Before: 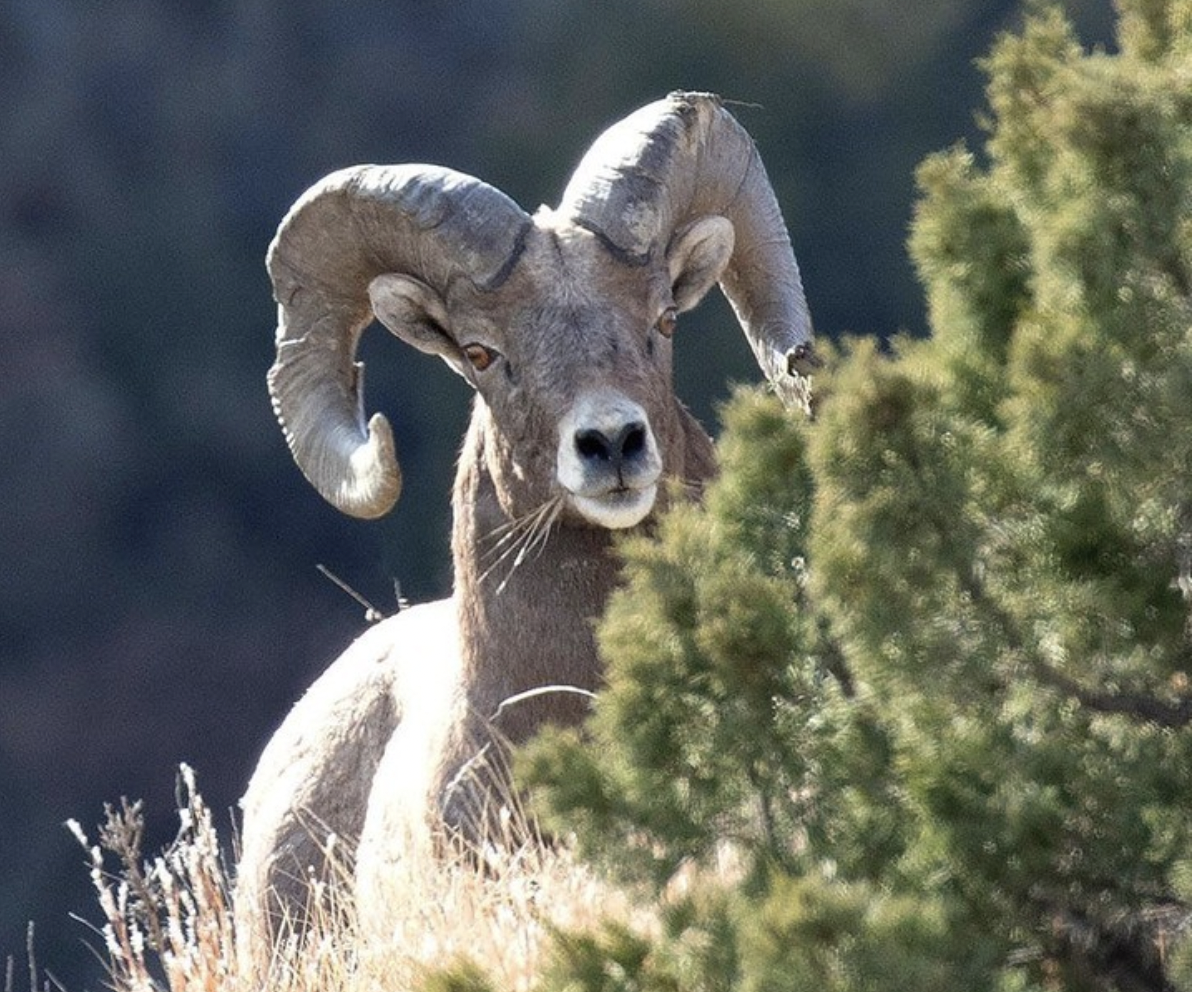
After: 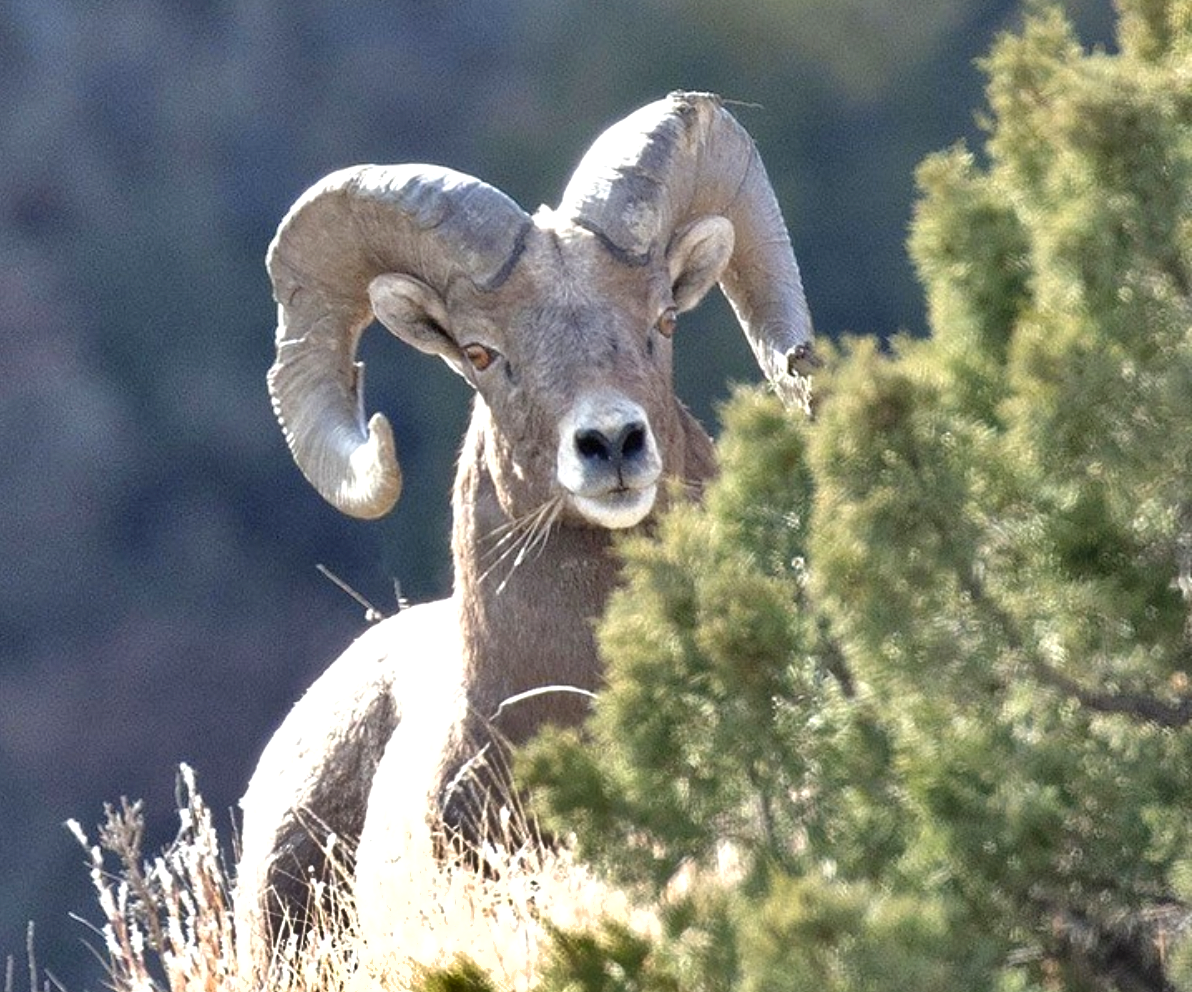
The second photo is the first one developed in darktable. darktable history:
shadows and highlights: radius 108.06, shadows 44.44, highlights -66.49, low approximation 0.01, soften with gaussian
tone equalizer: -8 EV -0.001 EV, -7 EV 0.004 EV, -6 EV -0.025 EV, -5 EV 0.015 EV, -4 EV -0.02 EV, -3 EV 0.004 EV, -2 EV -0.062 EV, -1 EV -0.317 EV, +0 EV -0.556 EV, smoothing diameter 24.99%, edges refinement/feathering 12.71, preserve details guided filter
exposure: exposure 1 EV, compensate highlight preservation false
